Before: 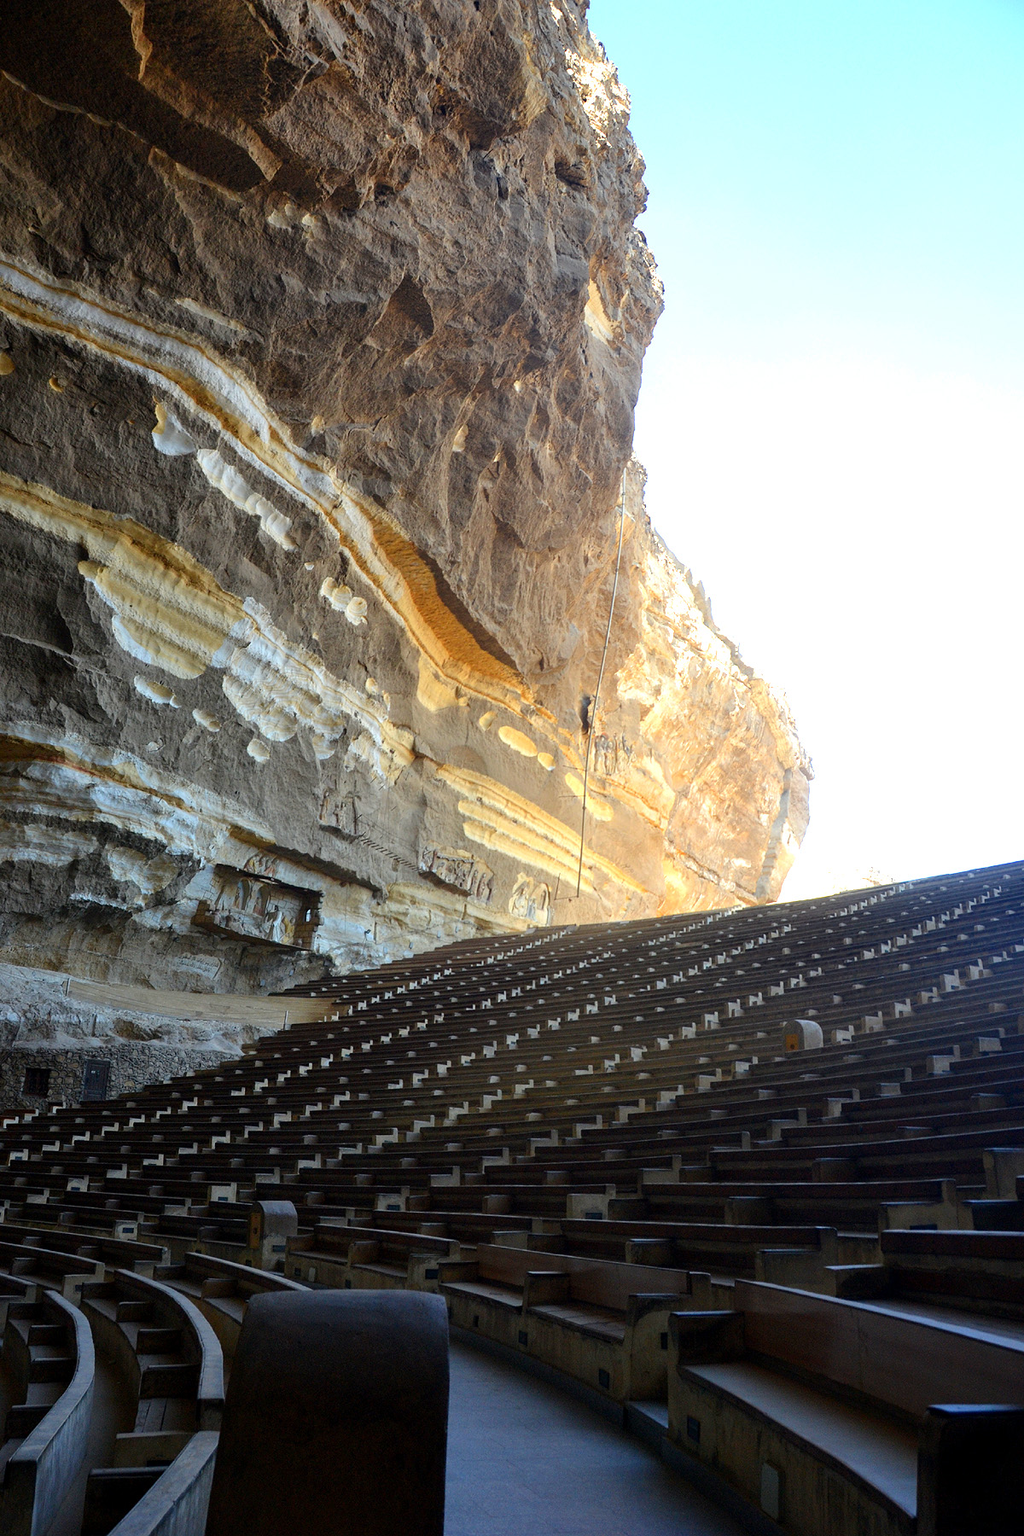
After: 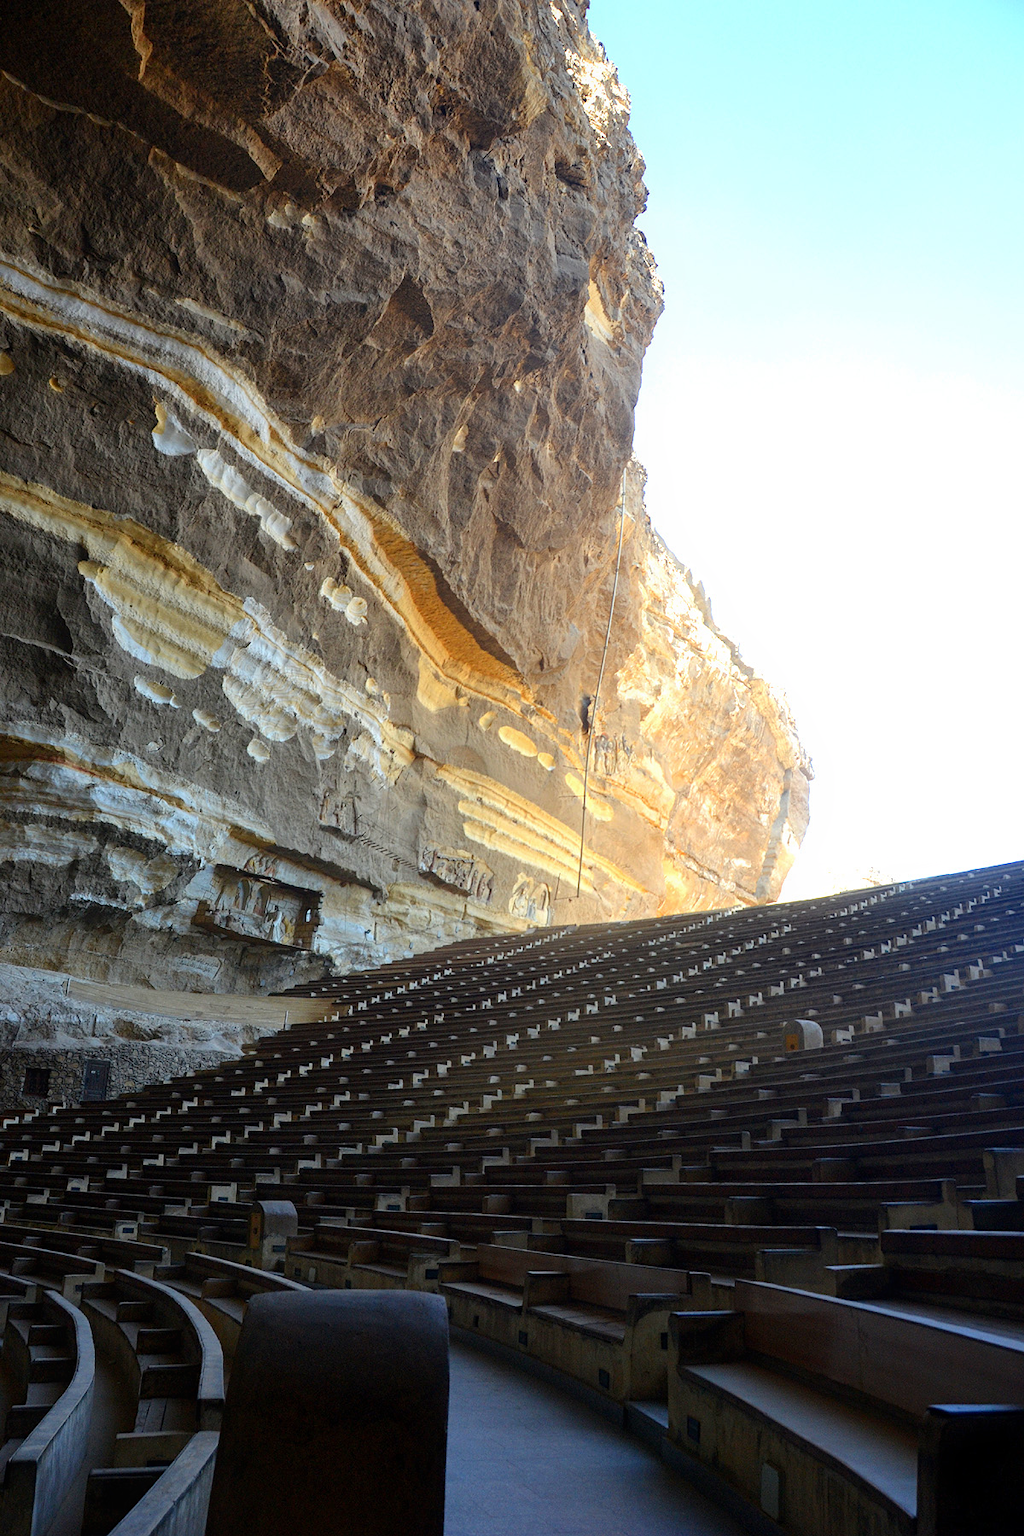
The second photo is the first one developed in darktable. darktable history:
contrast equalizer: octaves 7, y [[0.5, 0.5, 0.468, 0.5, 0.5, 0.5], [0.5 ×6], [0.5 ×6], [0 ×6], [0 ×6]]
